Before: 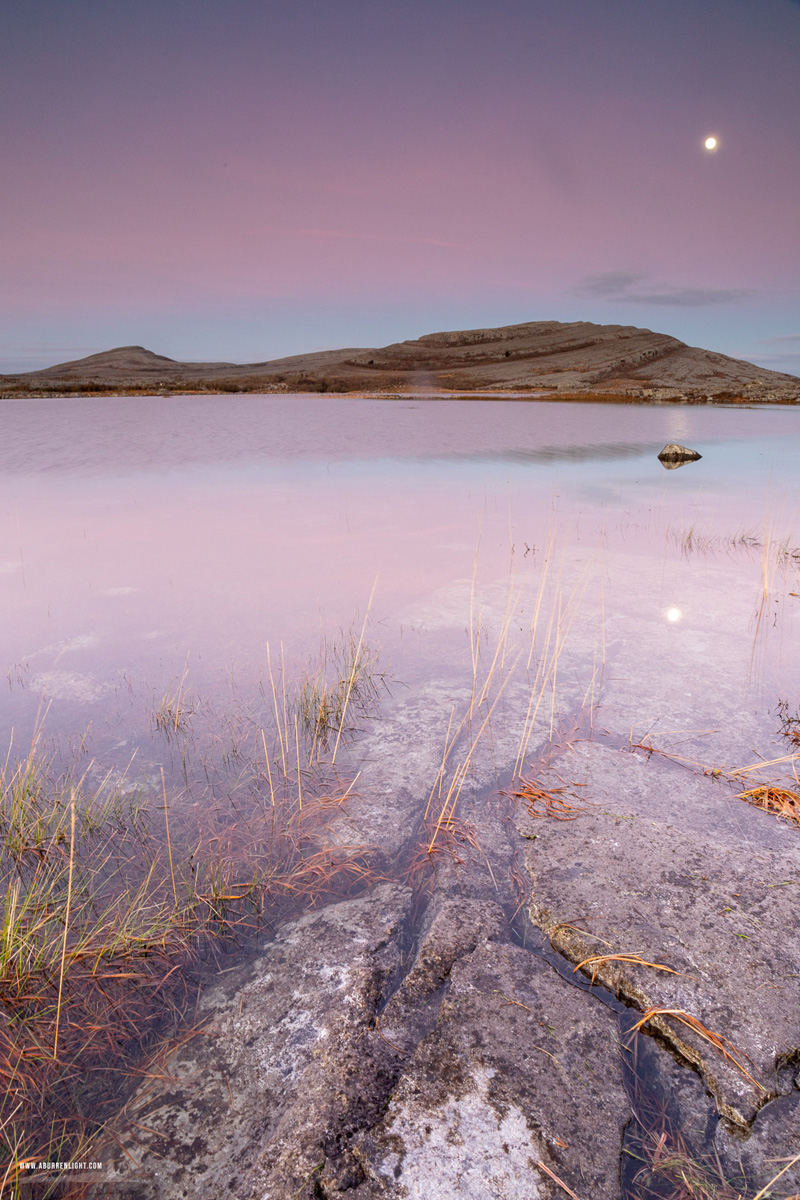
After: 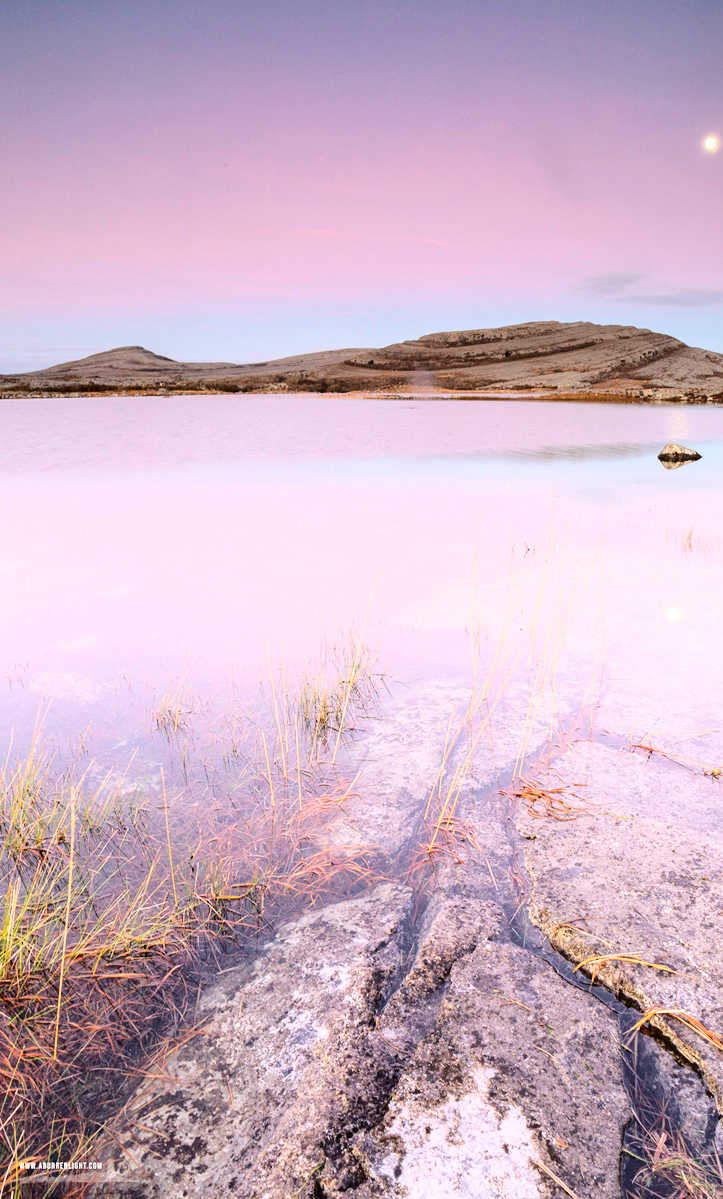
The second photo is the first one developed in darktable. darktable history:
base curve: curves: ch0 [(0, 0) (0.032, 0.037) (0.105, 0.228) (0.435, 0.76) (0.856, 0.983) (1, 1)]
contrast brightness saturation: contrast 0.1, brightness 0.02, saturation 0.02
crop: right 9.509%, bottom 0.031%
